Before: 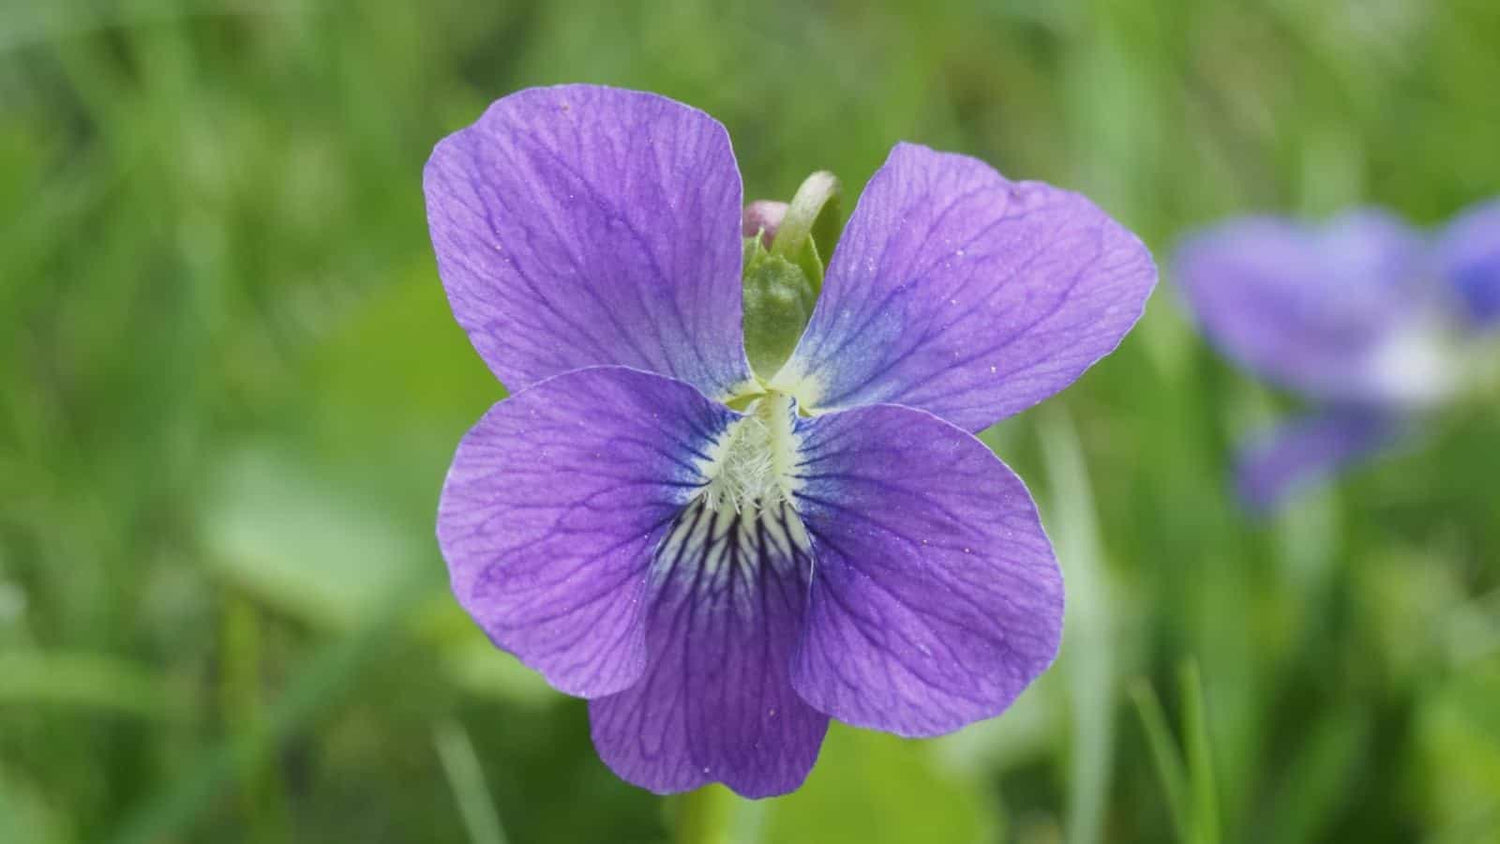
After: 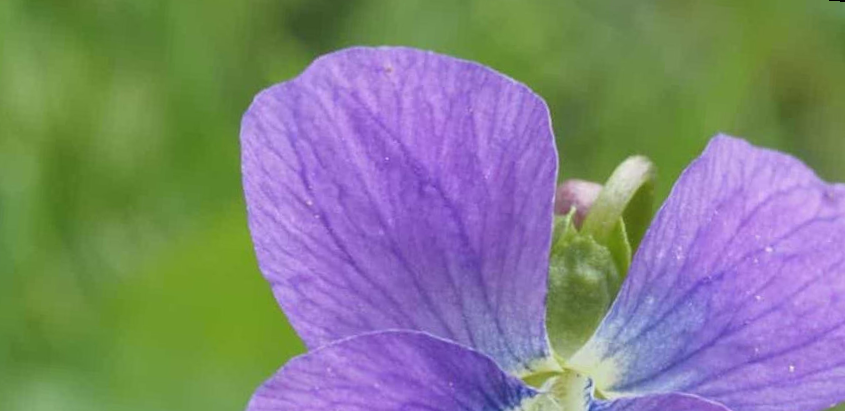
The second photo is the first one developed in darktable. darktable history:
crop: left 15.306%, top 9.065%, right 30.789%, bottom 48.638%
rotate and perspective: rotation 5.12°, automatic cropping off
